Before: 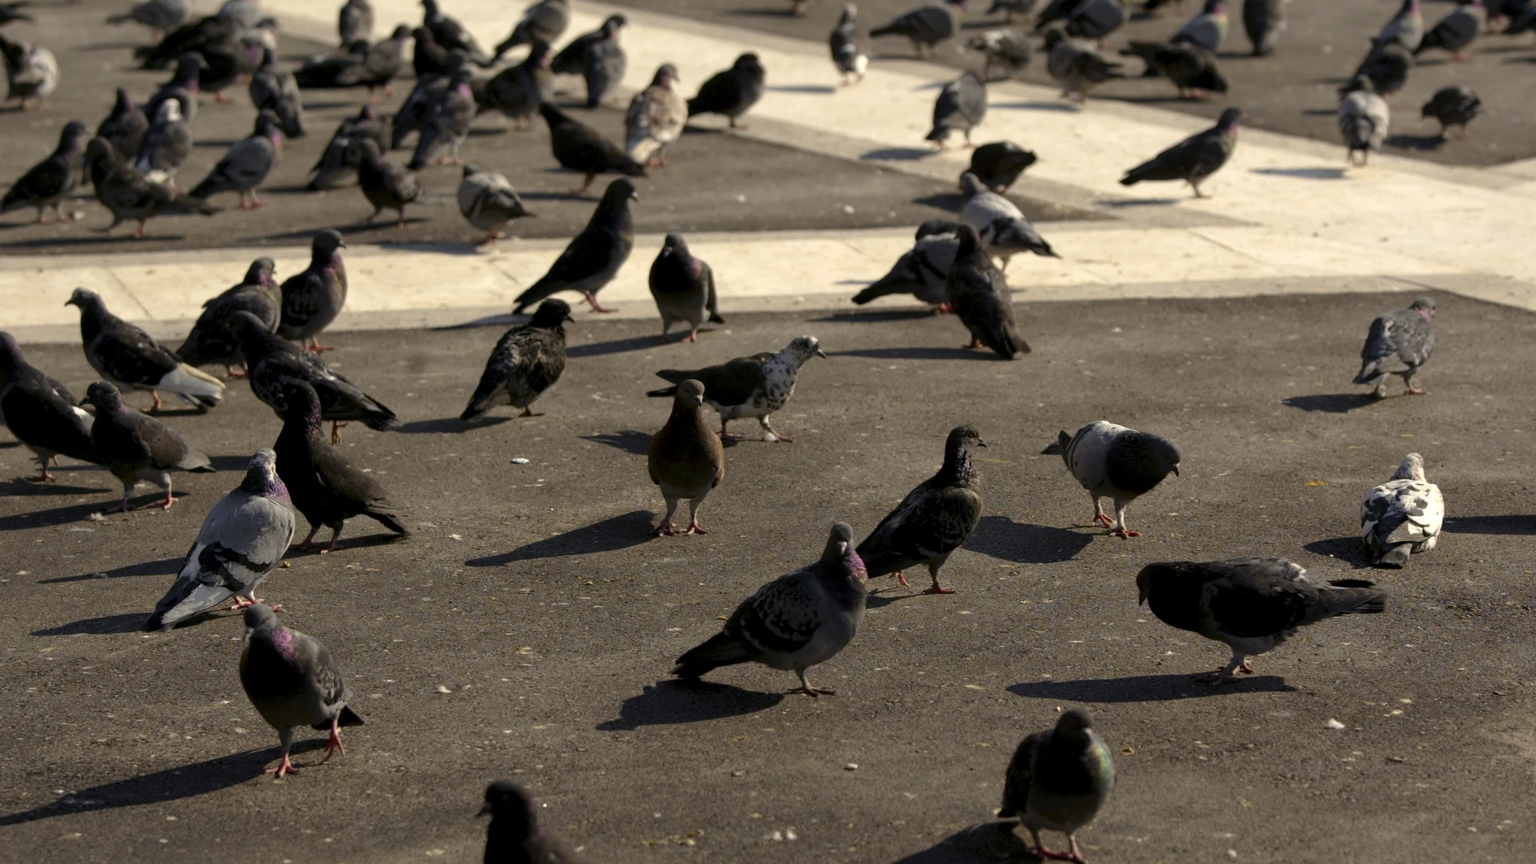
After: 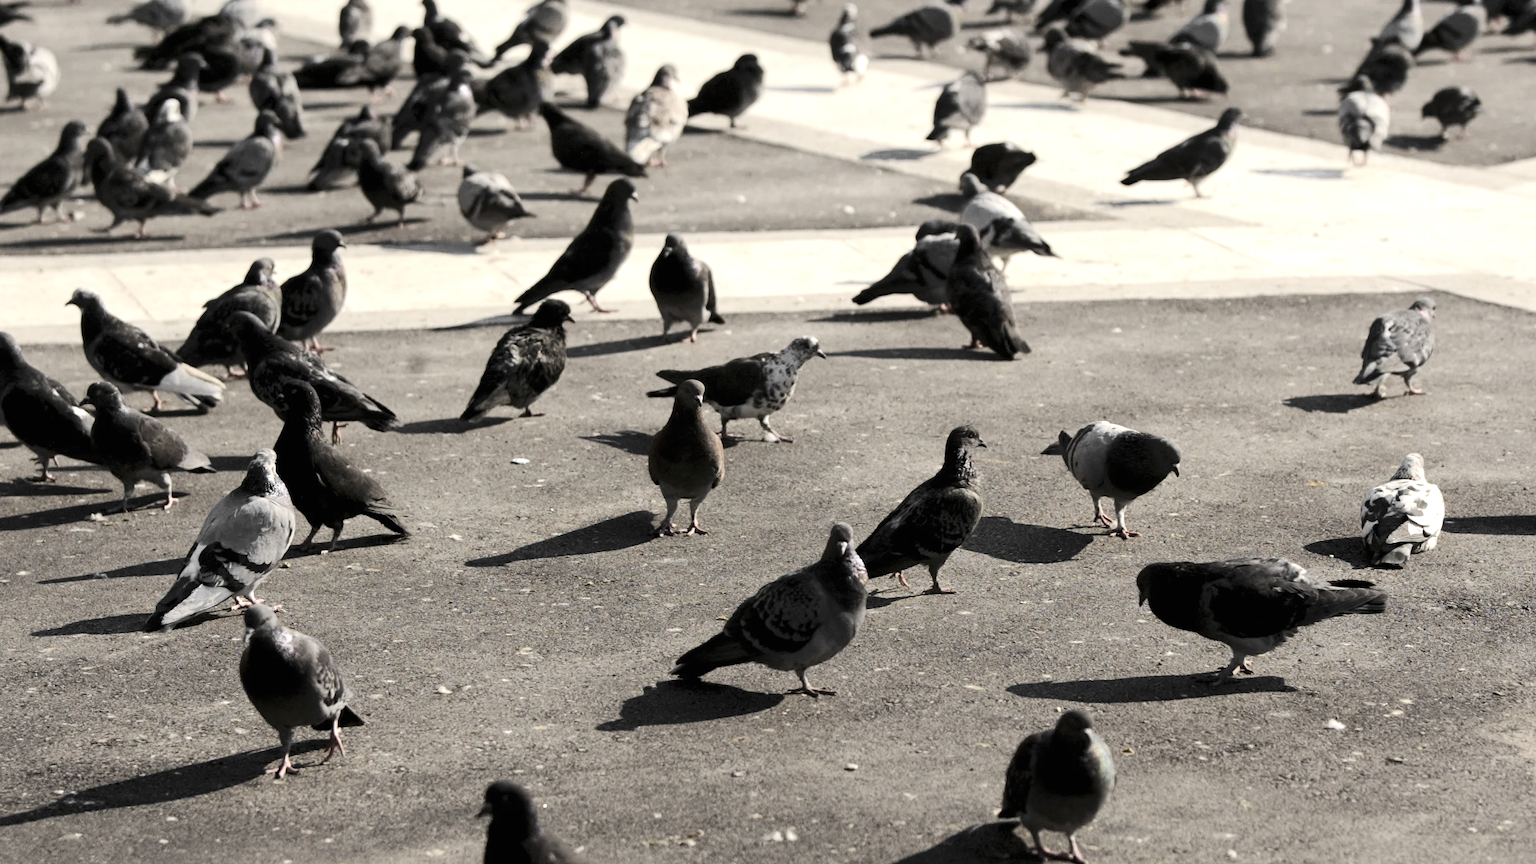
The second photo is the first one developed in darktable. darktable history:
exposure: black level correction 0, exposure 0.952 EV, compensate highlight preservation false
color zones: curves: ch0 [(0, 0.613) (0.01, 0.613) (0.245, 0.448) (0.498, 0.529) (0.642, 0.665) (0.879, 0.777) (0.99, 0.613)]; ch1 [(0, 0.035) (0.121, 0.189) (0.259, 0.197) (0.415, 0.061) (0.589, 0.022) (0.732, 0.022) (0.857, 0.026) (0.991, 0.053)]
tone curve: curves: ch0 [(0, 0.003) (0.044, 0.032) (0.12, 0.089) (0.197, 0.168) (0.281, 0.273) (0.468, 0.548) (0.588, 0.71) (0.701, 0.815) (0.86, 0.922) (1, 0.982)]; ch1 [(0, 0) (0.247, 0.215) (0.433, 0.382) (0.466, 0.426) (0.493, 0.481) (0.501, 0.5) (0.517, 0.524) (0.557, 0.582) (0.598, 0.651) (0.671, 0.735) (0.796, 0.85) (1, 1)]; ch2 [(0, 0) (0.249, 0.216) (0.357, 0.317) (0.448, 0.432) (0.478, 0.492) (0.498, 0.499) (0.517, 0.53) (0.537, 0.57) (0.569, 0.623) (0.61, 0.663) (0.706, 0.75) (0.808, 0.809) (0.991, 0.968)], color space Lab, linked channels, preserve colors none
